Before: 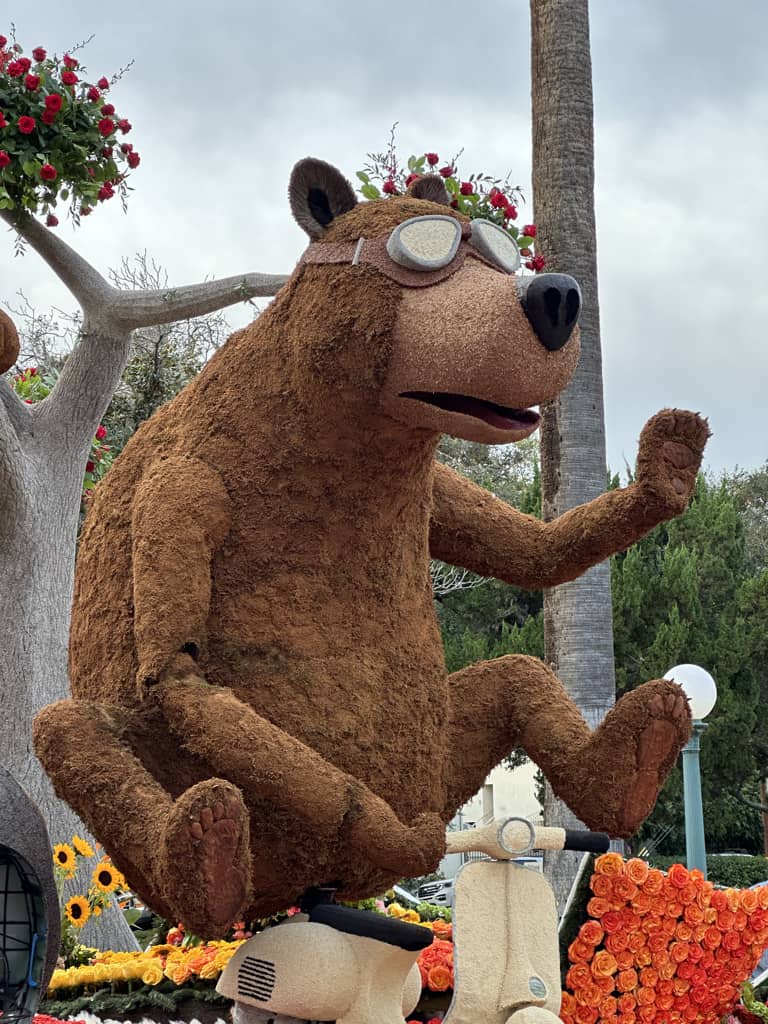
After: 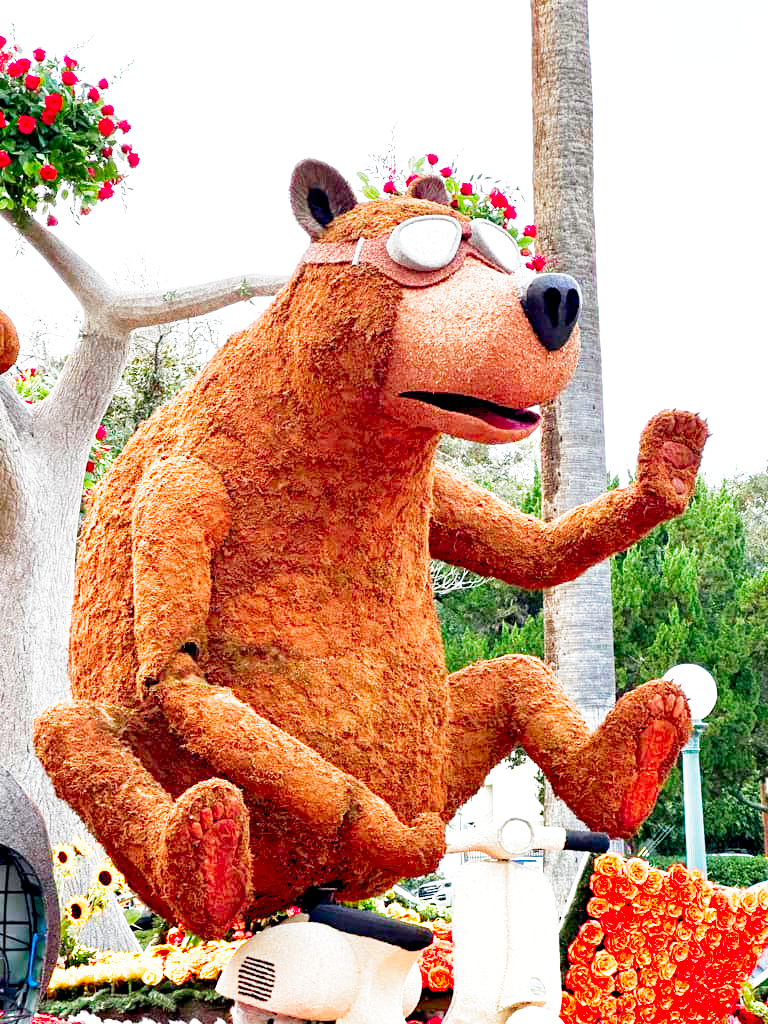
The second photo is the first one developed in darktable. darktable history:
tone equalizer: on, module defaults
exposure: black level correction 0.001, exposure 1 EV, compensate highlight preservation false
filmic rgb: middle gray luminance 9.23%, black relative exposure -10.55 EV, white relative exposure 3.45 EV, threshold 6 EV, target black luminance 0%, hardness 5.98, latitude 59.69%, contrast 1.087, highlights saturation mix 5%, shadows ↔ highlights balance 29.23%, add noise in highlights 0, preserve chrominance no, color science v3 (2019), use custom middle-gray values true, iterations of high-quality reconstruction 0, contrast in highlights soft, enable highlight reconstruction true
color contrast: green-magenta contrast 1.69, blue-yellow contrast 1.49
